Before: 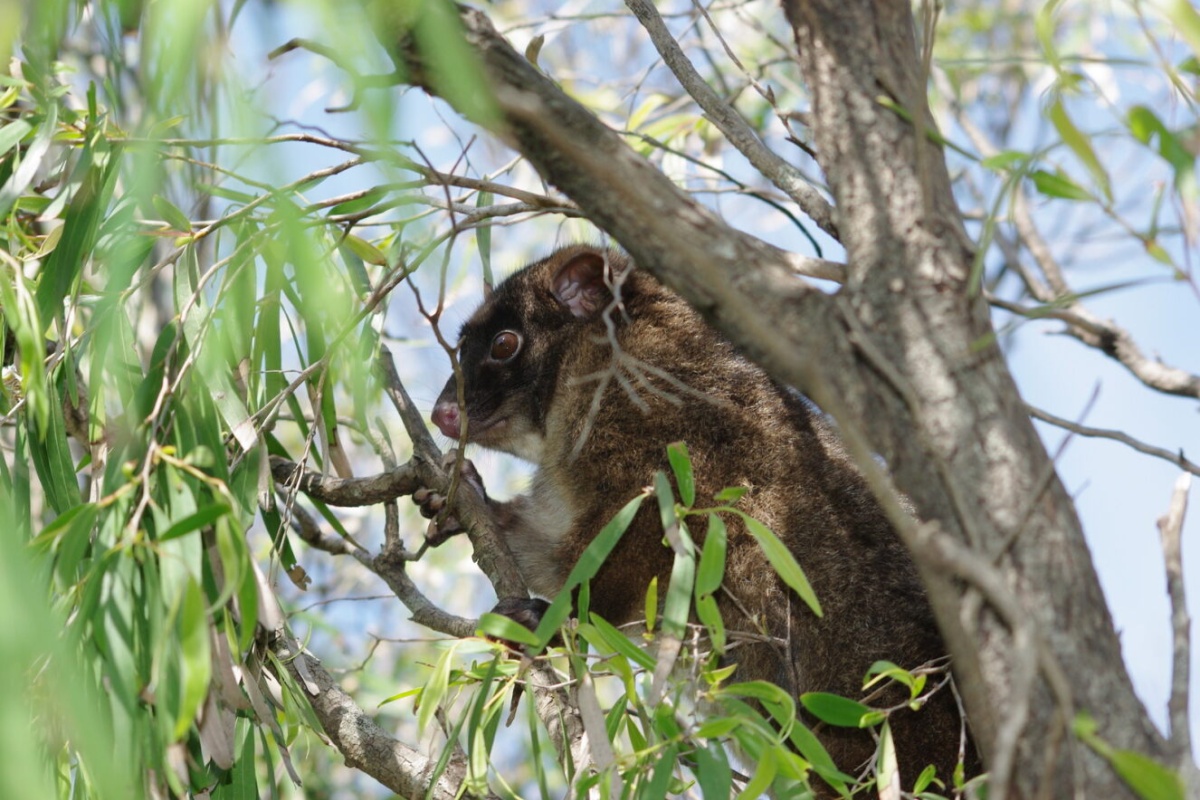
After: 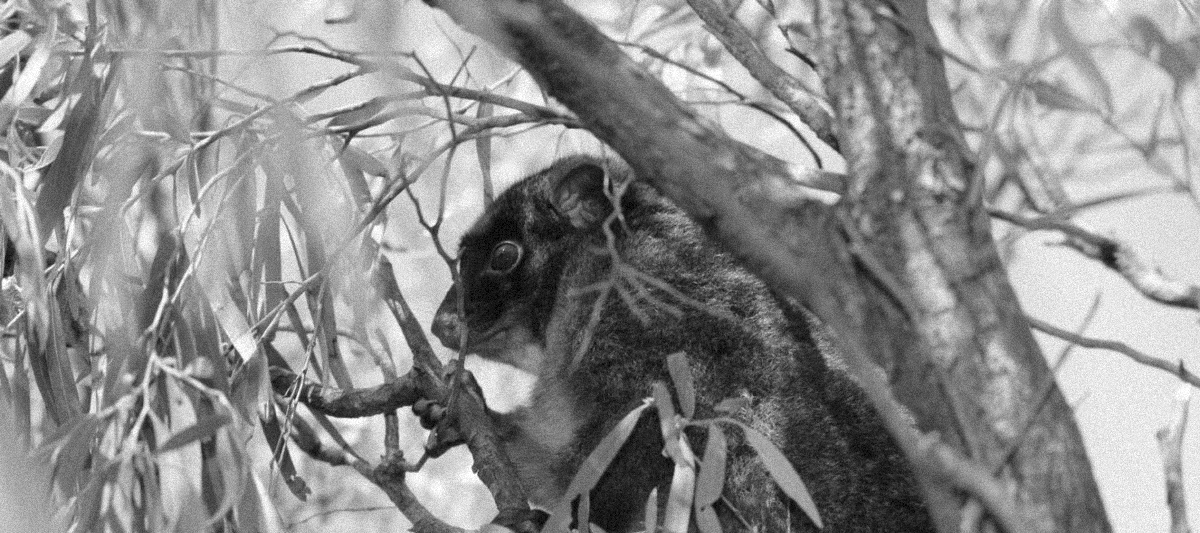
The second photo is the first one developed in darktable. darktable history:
crop: top 11.166%, bottom 22.168%
color correction: highlights a* -0.482, highlights b* 0.161, shadows a* 4.66, shadows b* 20.72
monochrome: on, module defaults
grain: coarseness 9.38 ISO, strength 34.99%, mid-tones bias 0%
